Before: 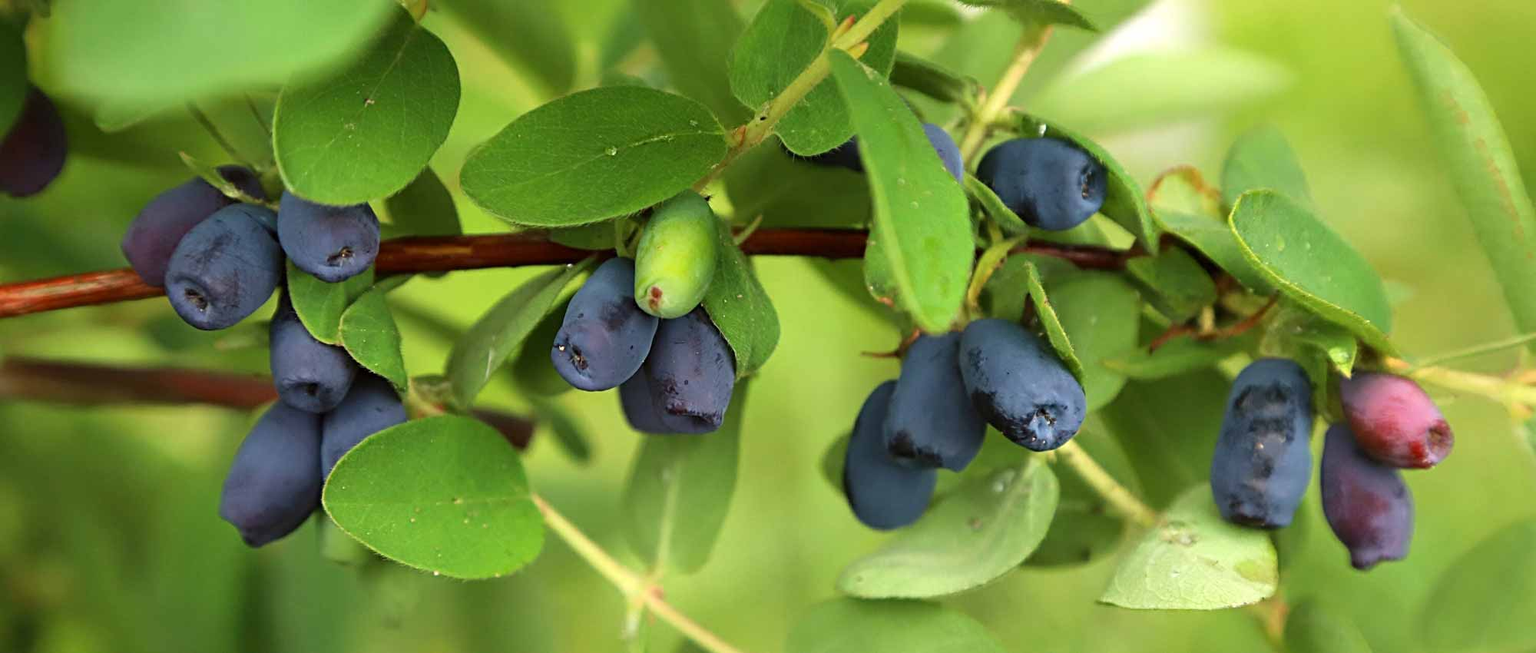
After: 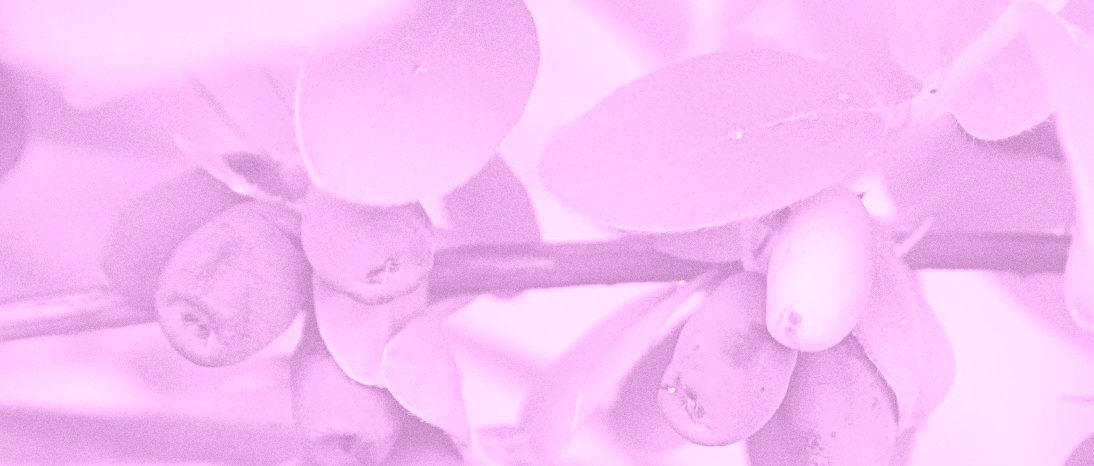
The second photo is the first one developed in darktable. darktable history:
exposure: black level correction 0.001, exposure 0.675 EV, compensate highlight preservation false
crop and rotate: left 3.047%, top 7.509%, right 42.236%, bottom 37.598%
grain: coarseness 0.47 ISO
color zones: curves: ch1 [(0, 0.292) (0.001, 0.292) (0.2, 0.264) (0.4, 0.248) (0.6, 0.248) (0.8, 0.264) (0.999, 0.292) (1, 0.292)]
colorize: hue 331.2°, saturation 75%, source mix 30.28%, lightness 70.52%, version 1
